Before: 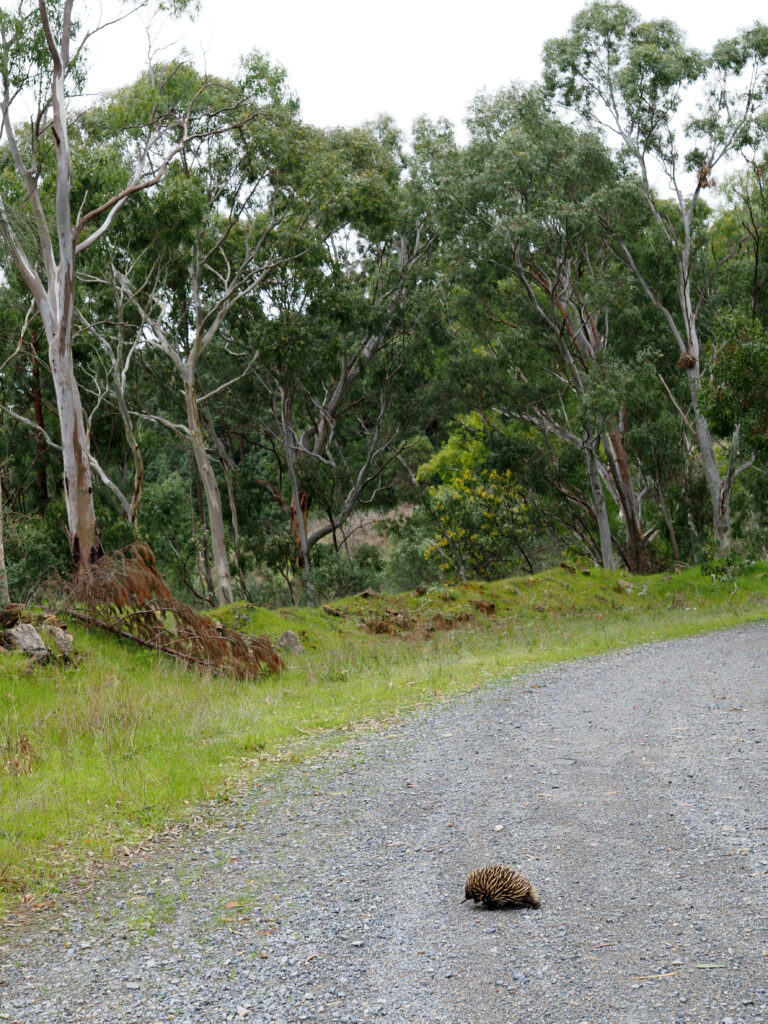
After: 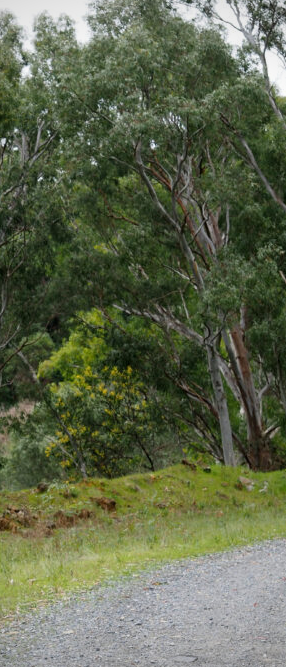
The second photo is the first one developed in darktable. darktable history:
crop and rotate: left 49.459%, top 10.085%, right 13.237%, bottom 24.738%
vignetting: unbound false
